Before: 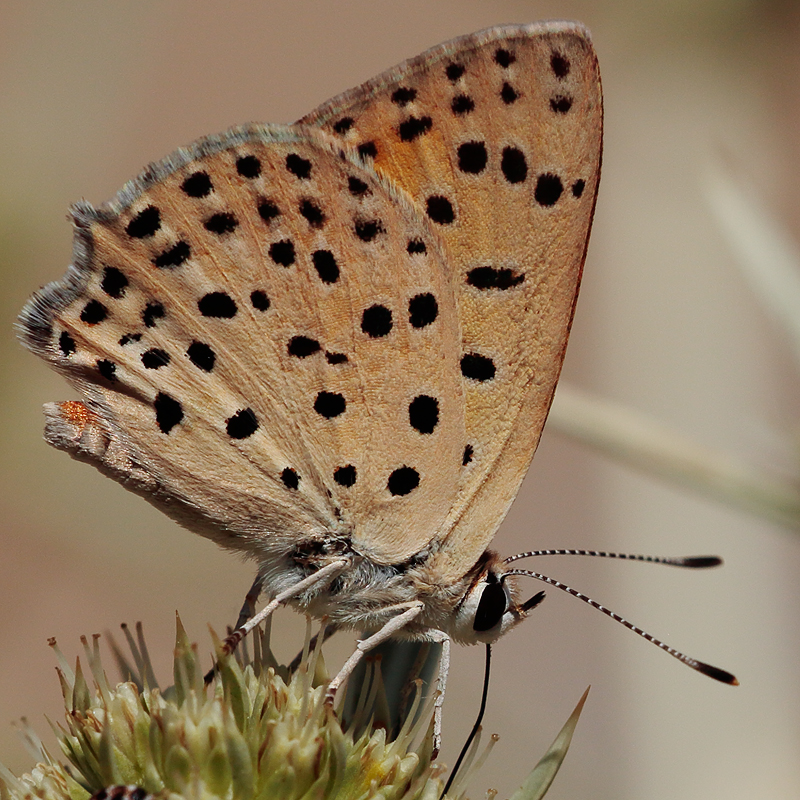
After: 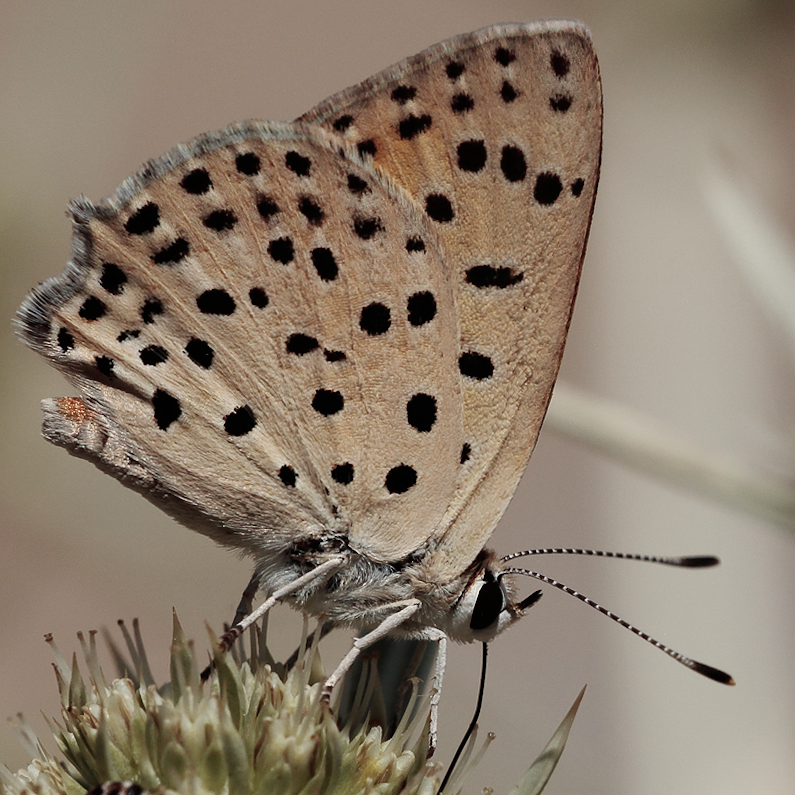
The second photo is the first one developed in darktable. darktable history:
crop and rotate: angle -0.328°
contrast brightness saturation: contrast 0.097, saturation -0.365
